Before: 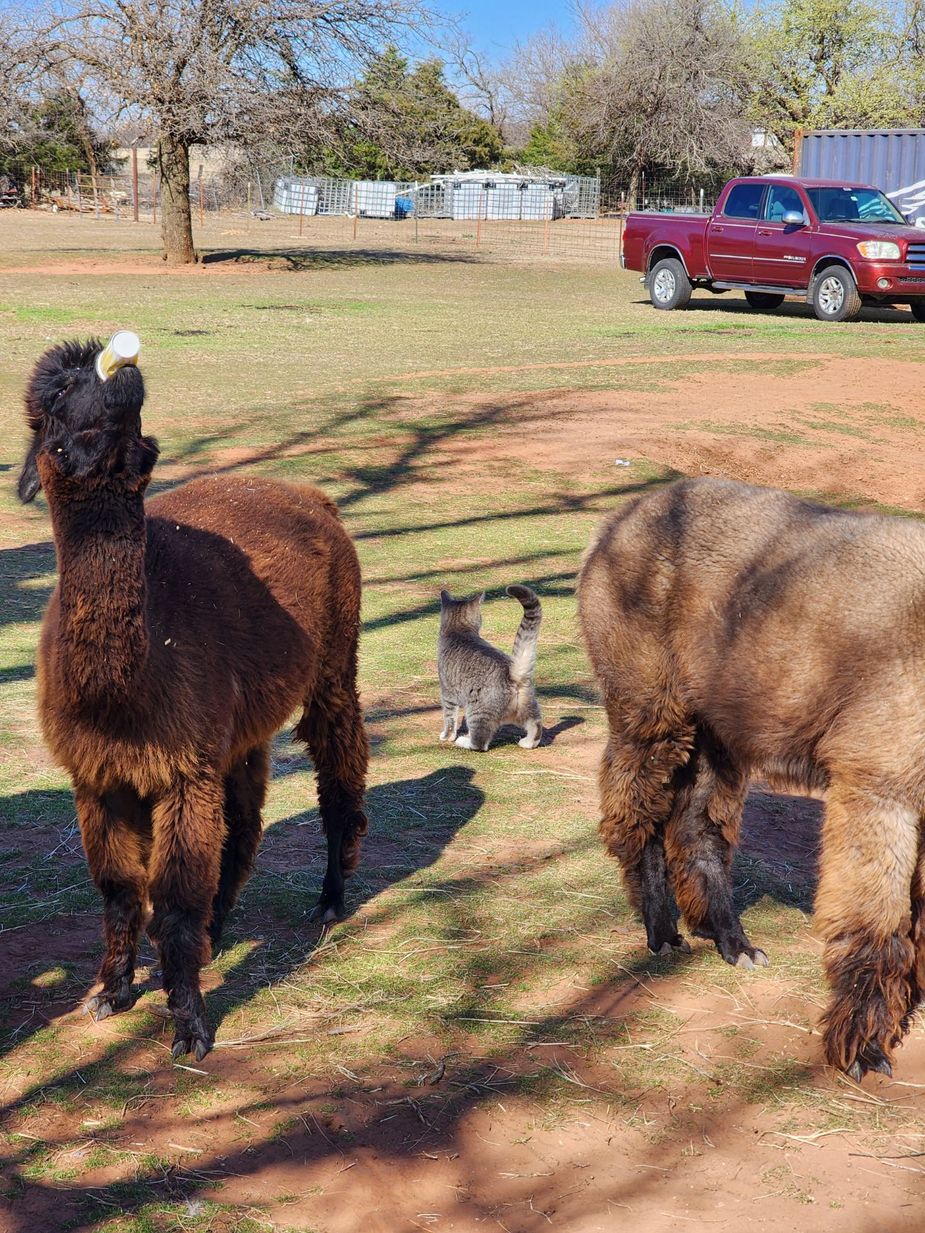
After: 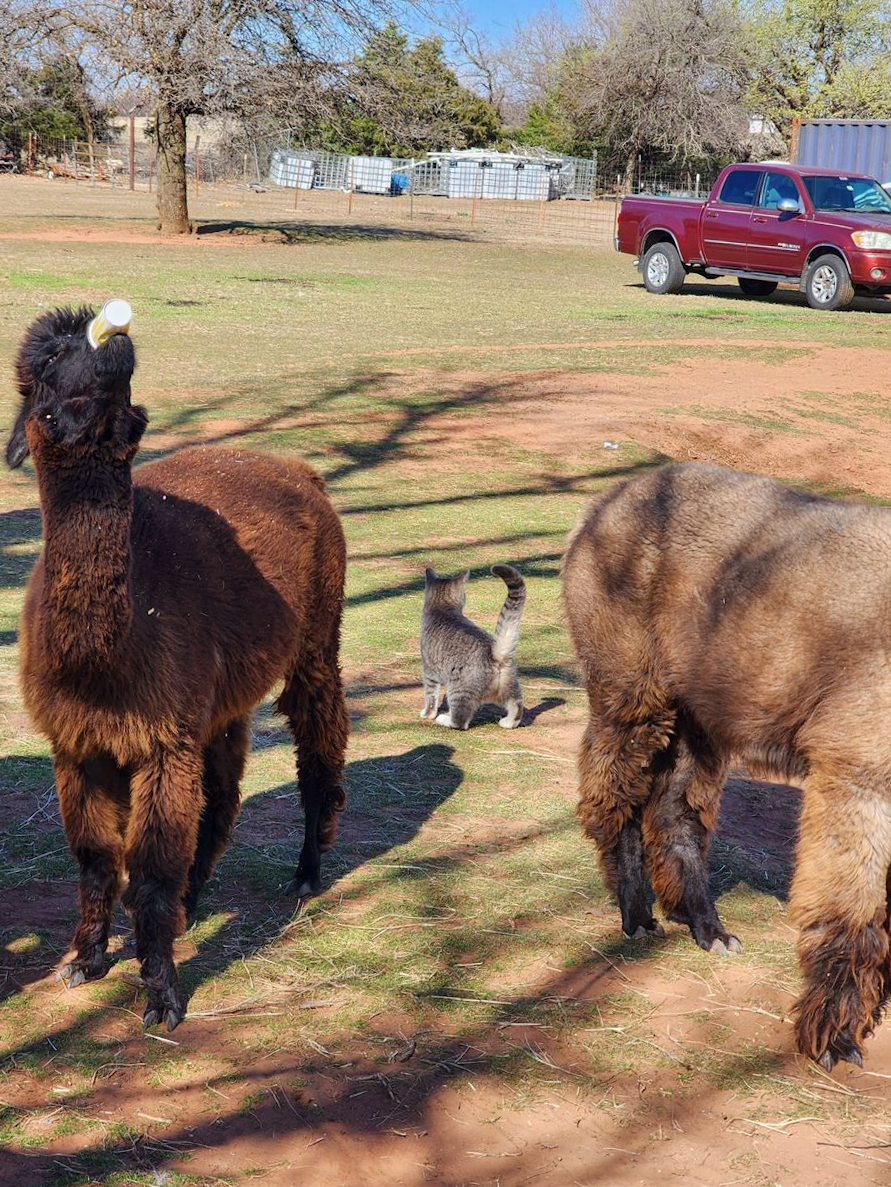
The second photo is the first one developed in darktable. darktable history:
crop and rotate: angle -1.65°
exposure: compensate exposure bias true, compensate highlight preservation false
